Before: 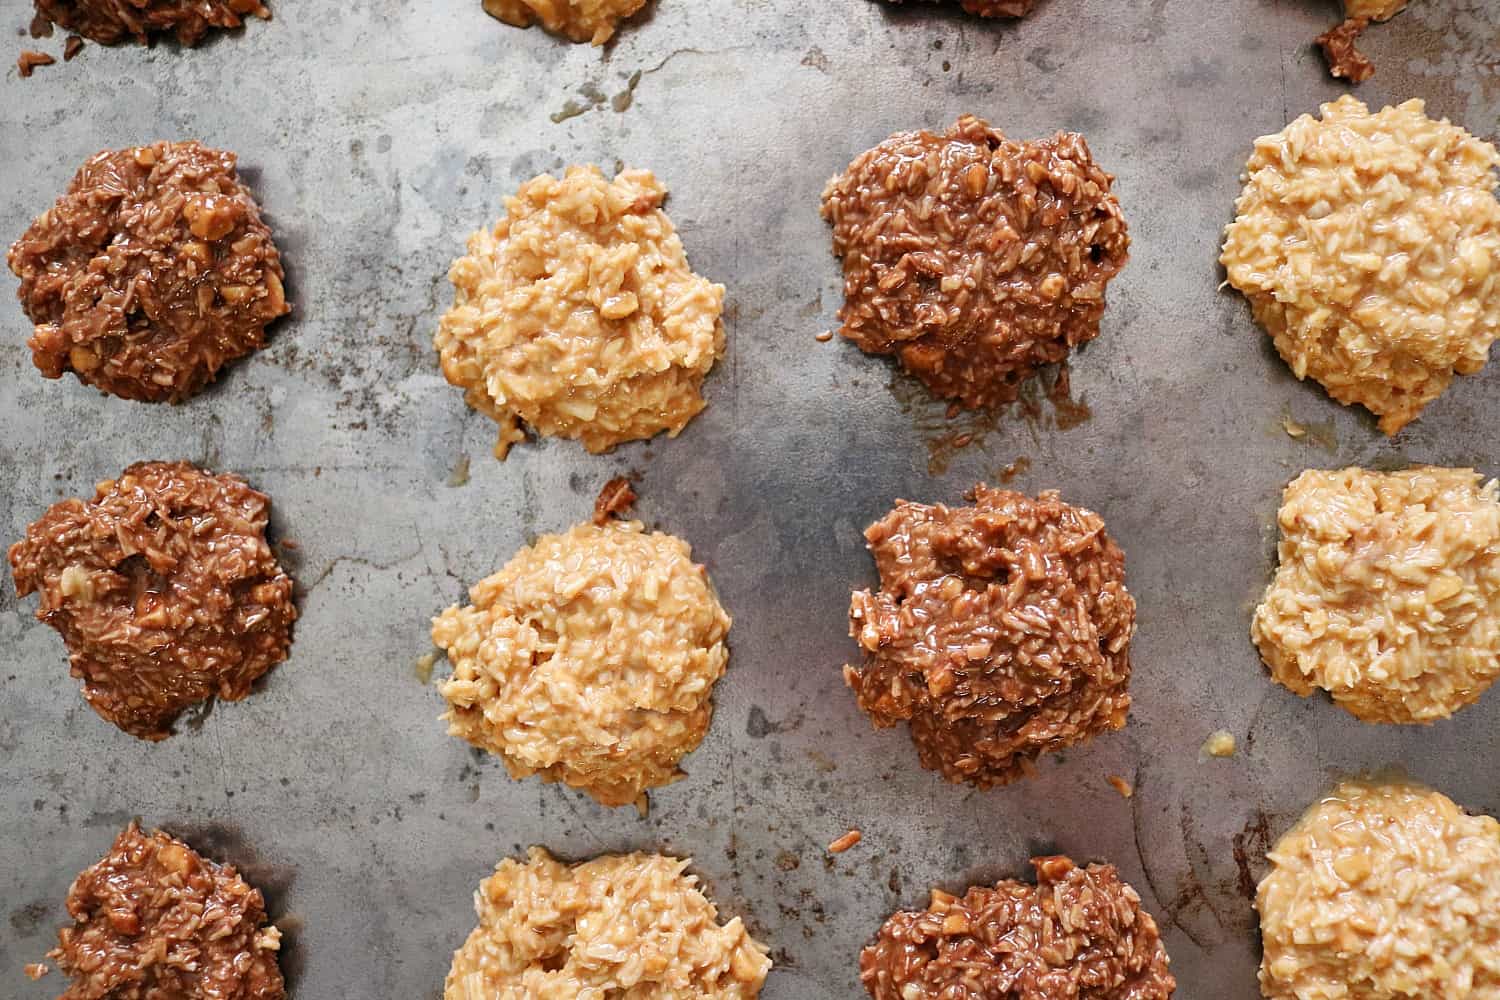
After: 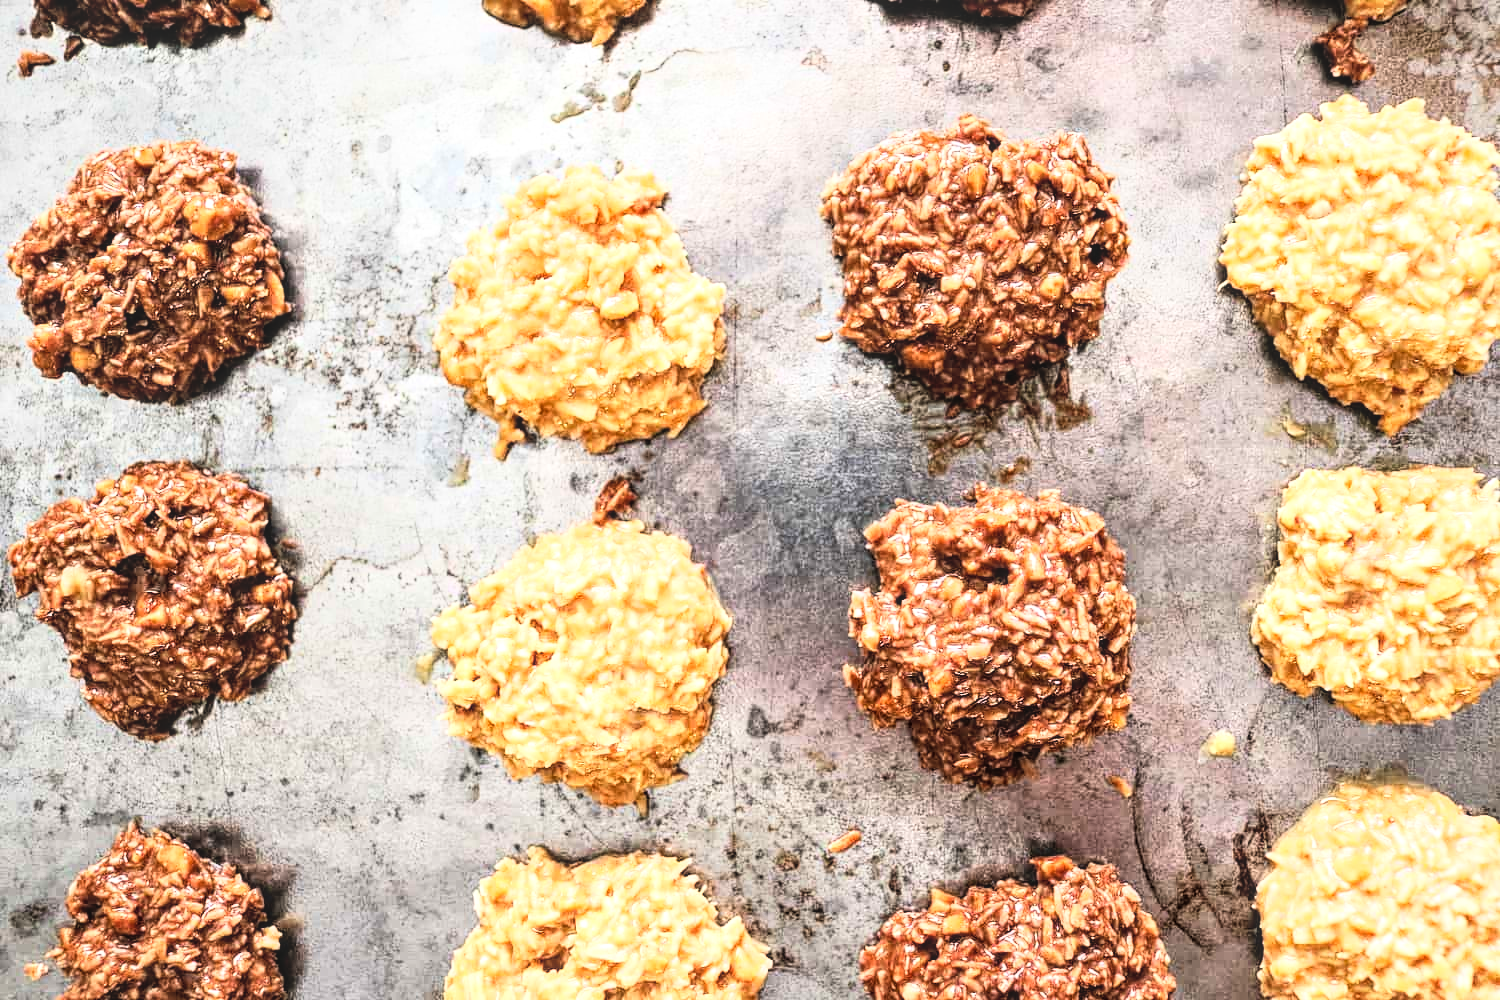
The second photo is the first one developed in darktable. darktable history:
local contrast: highlights 74%, shadows 55%, detail 176%, midtone range 0.207
rgb curve: curves: ch0 [(0, 0) (0.21, 0.15) (0.24, 0.21) (0.5, 0.75) (0.75, 0.96) (0.89, 0.99) (1, 1)]; ch1 [(0, 0.02) (0.21, 0.13) (0.25, 0.2) (0.5, 0.67) (0.75, 0.9) (0.89, 0.97) (1, 1)]; ch2 [(0, 0.02) (0.21, 0.13) (0.25, 0.2) (0.5, 0.67) (0.75, 0.9) (0.89, 0.97) (1, 1)], compensate middle gray true
